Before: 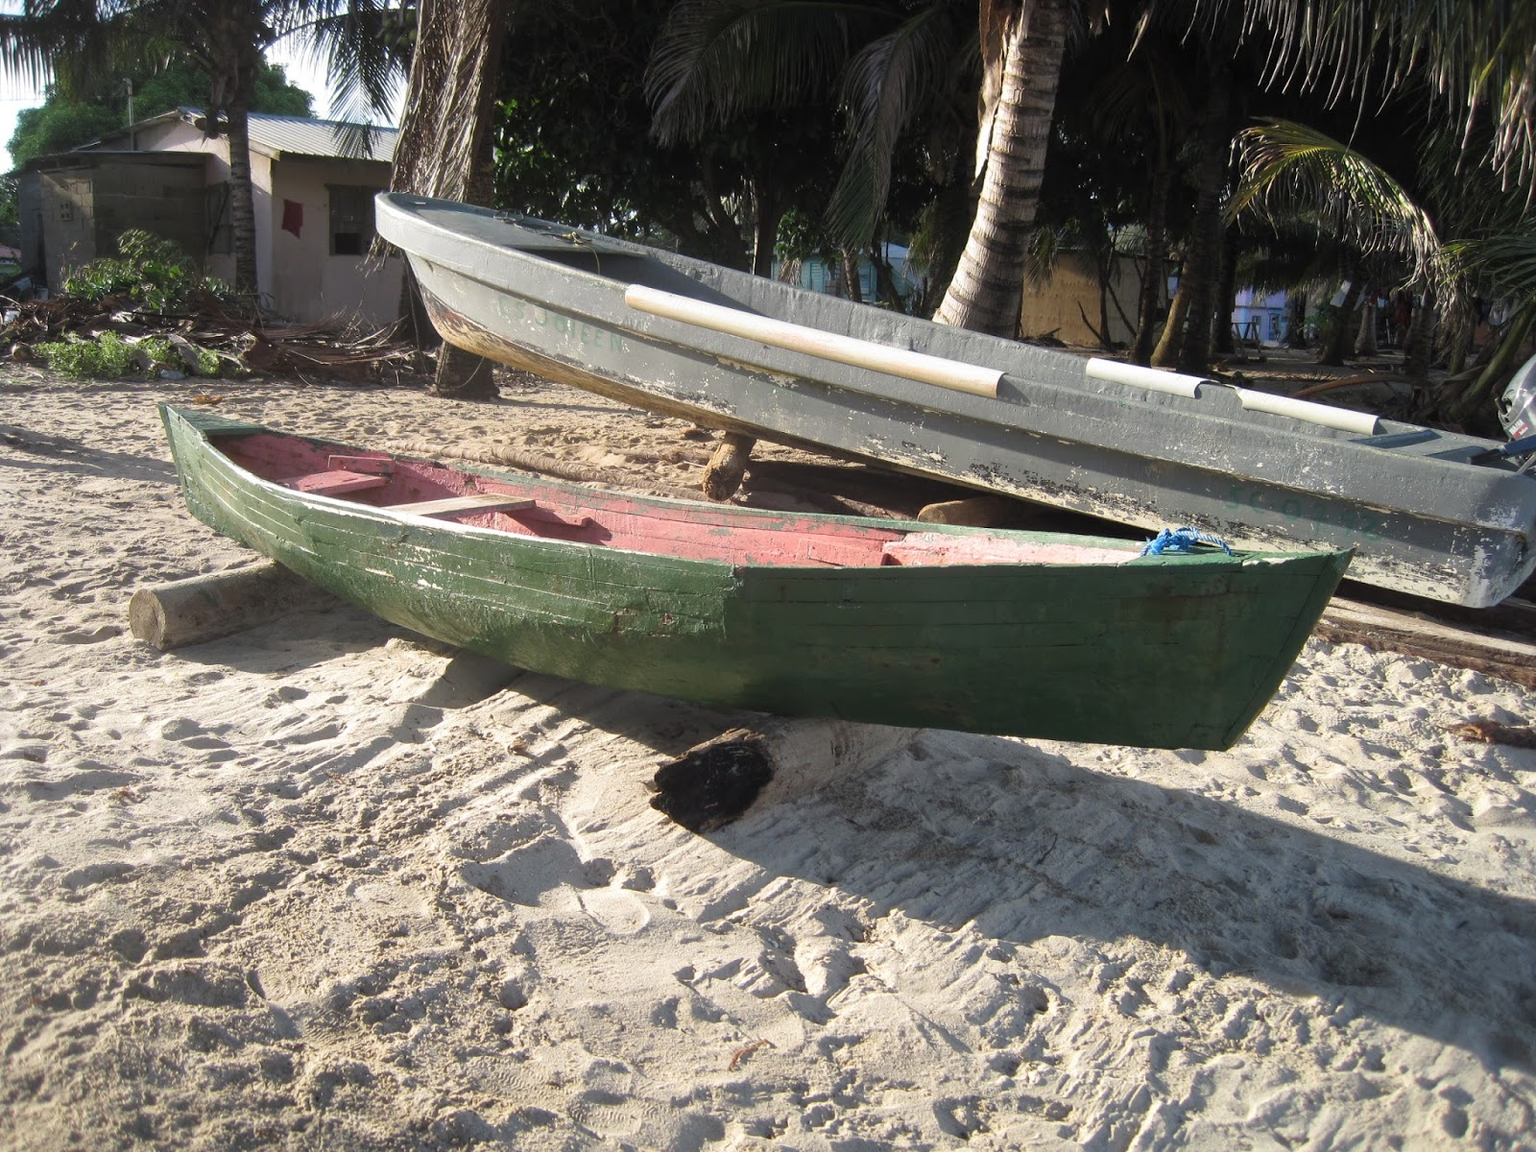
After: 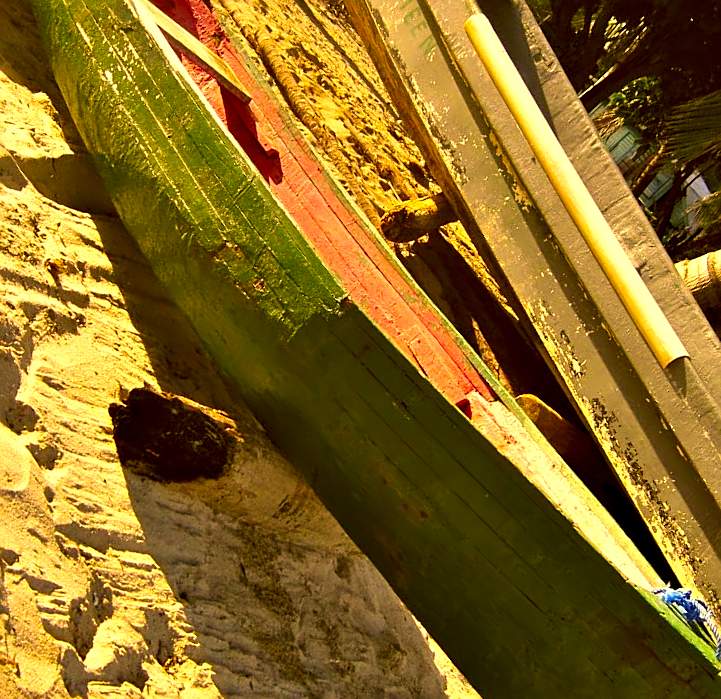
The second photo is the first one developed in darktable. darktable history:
crop and rotate: angle -45.66°, top 16.281%, right 0.914%, bottom 11.714%
sharpen: amount 0.497
contrast equalizer: y [[0.6 ×6], [0.55 ×6], [0 ×6], [0 ×6], [0 ×6]]
color correction: highlights a* 10.77, highlights b* 30.67, shadows a* 2.79, shadows b* 17.25, saturation 1.74
